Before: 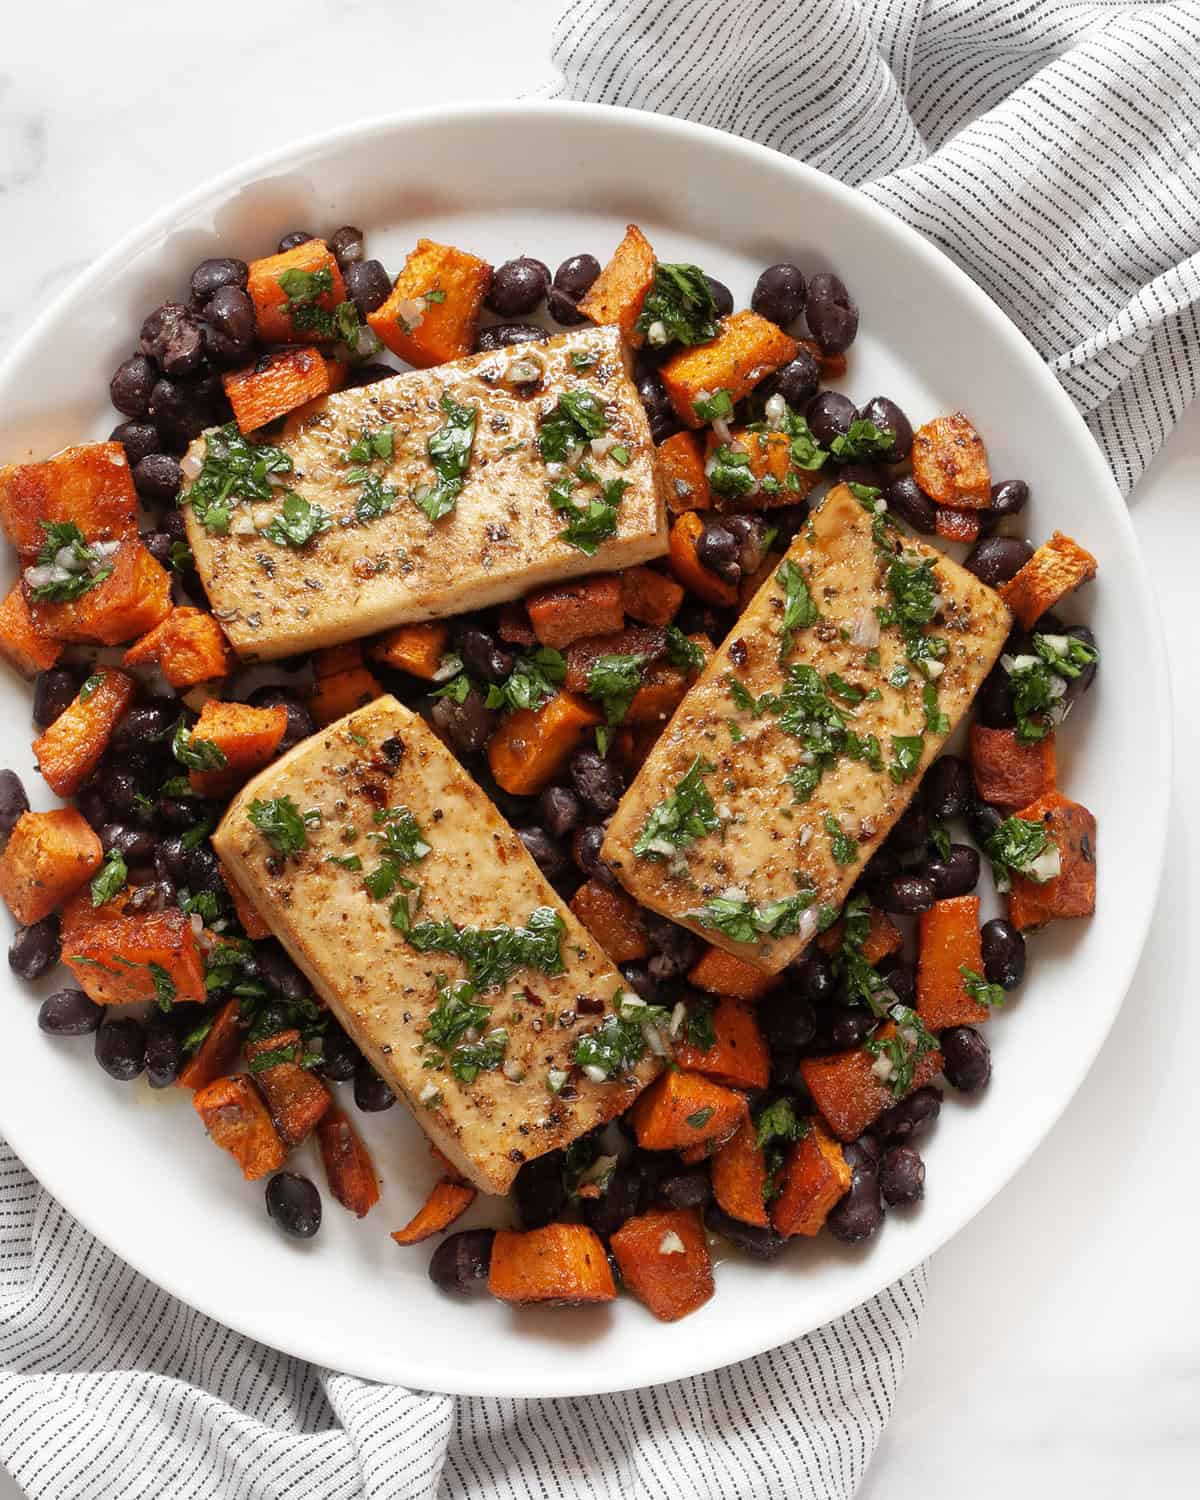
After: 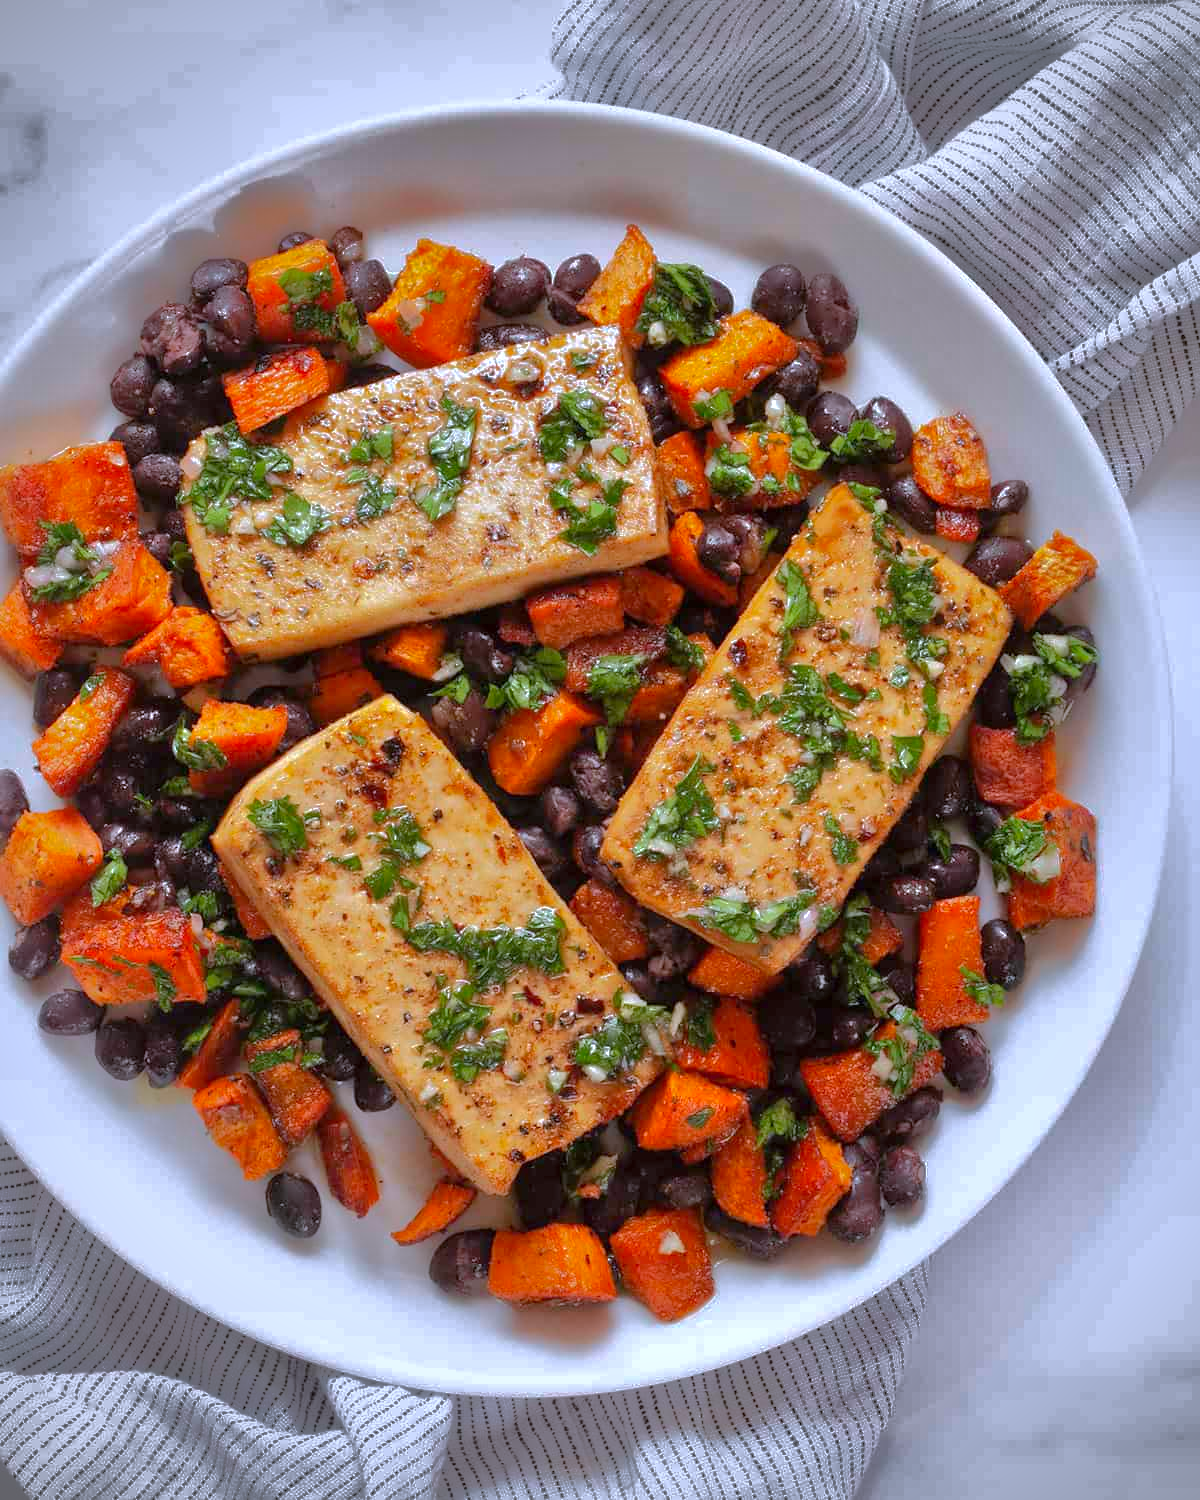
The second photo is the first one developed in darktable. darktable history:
white balance: red 0.967, blue 1.119, emerald 0.756
shadows and highlights: shadows -19.91, highlights -73.15
tone equalizer: -8 EV 1 EV, -7 EV 1 EV, -6 EV 1 EV, -5 EV 1 EV, -4 EV 1 EV, -3 EV 0.75 EV, -2 EV 0.5 EV, -1 EV 0.25 EV
vignetting: fall-off start 79.88%
